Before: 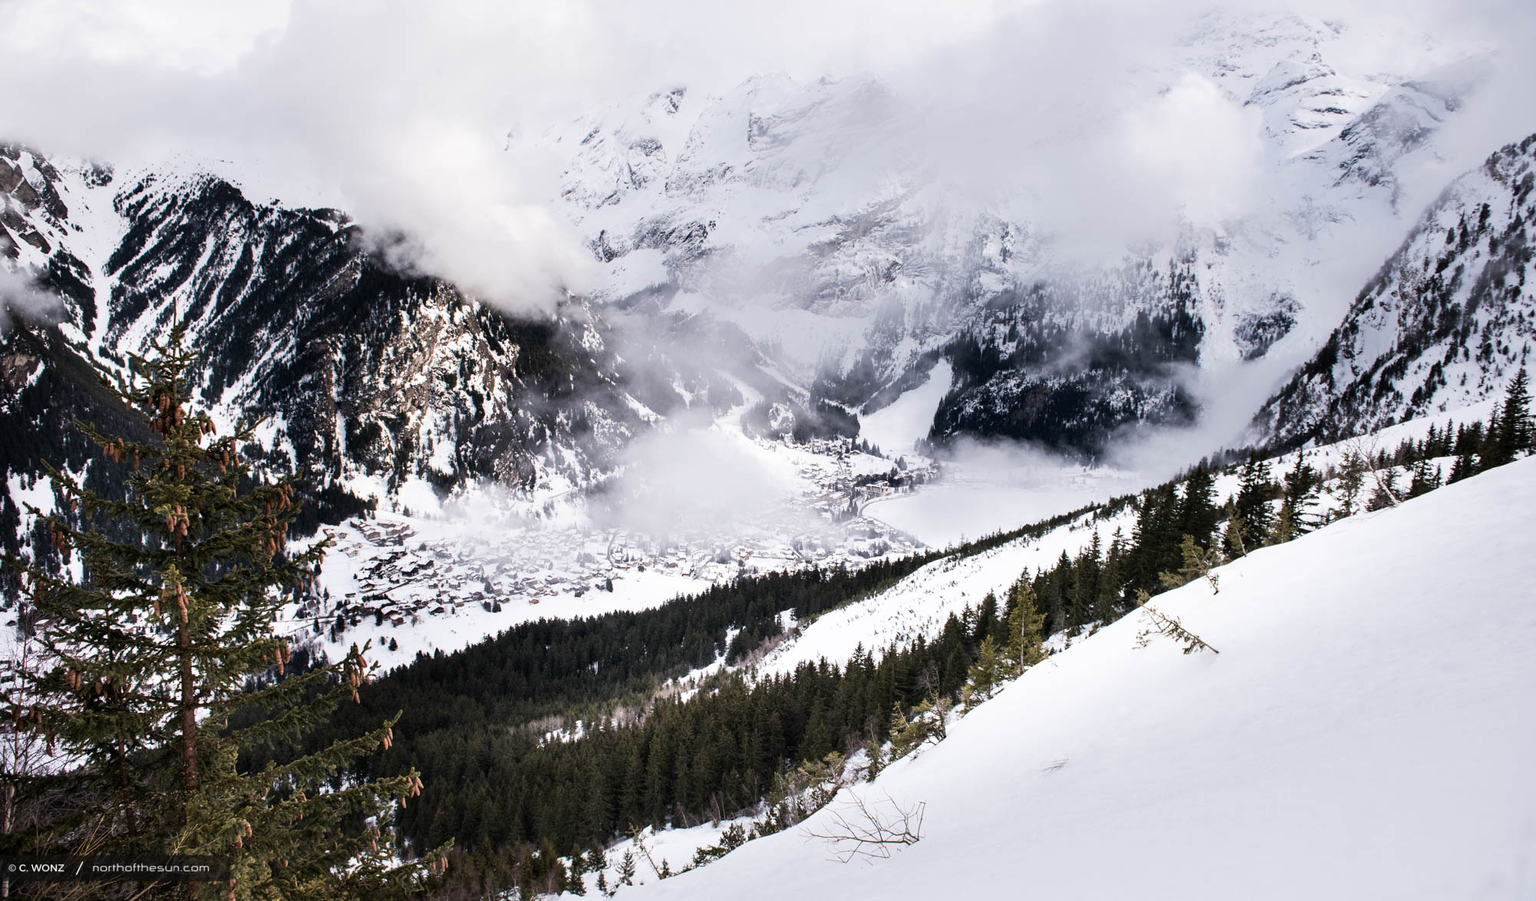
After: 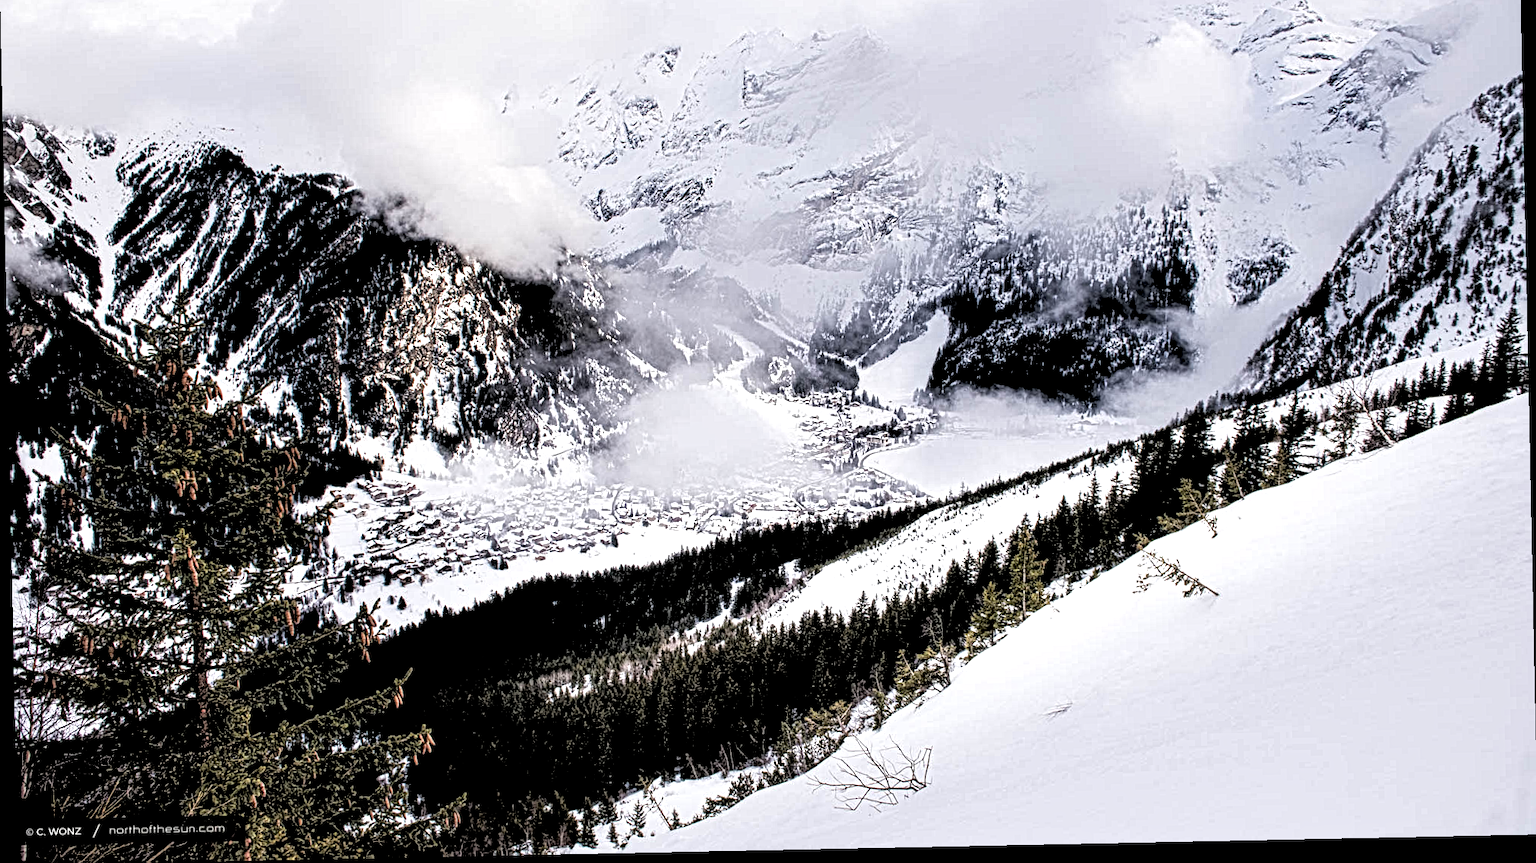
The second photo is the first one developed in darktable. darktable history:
tone equalizer: on, module defaults
rotate and perspective: rotation -1.17°, automatic cropping off
rgb levels: levels [[0.029, 0.461, 0.922], [0, 0.5, 1], [0, 0.5, 1]]
crop and rotate: top 6.25%
local contrast: mode bilateral grid, contrast 20, coarseness 3, detail 300%, midtone range 0.2
